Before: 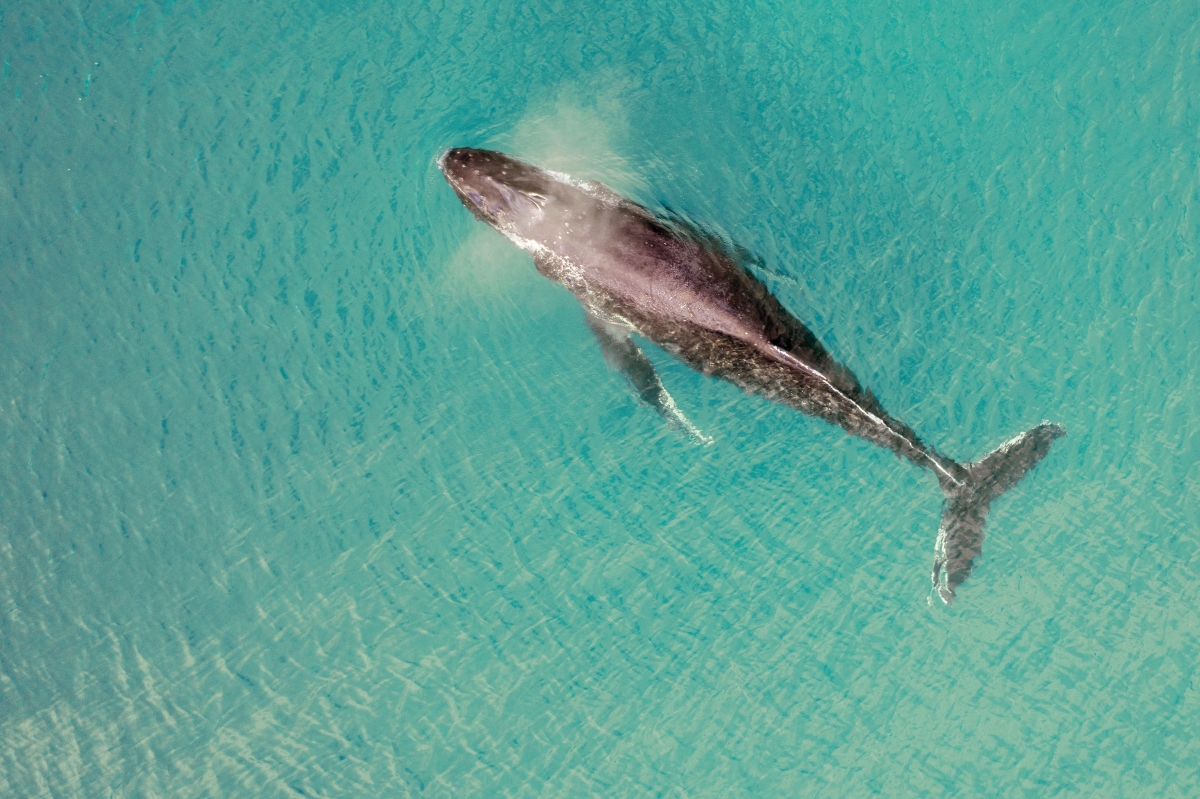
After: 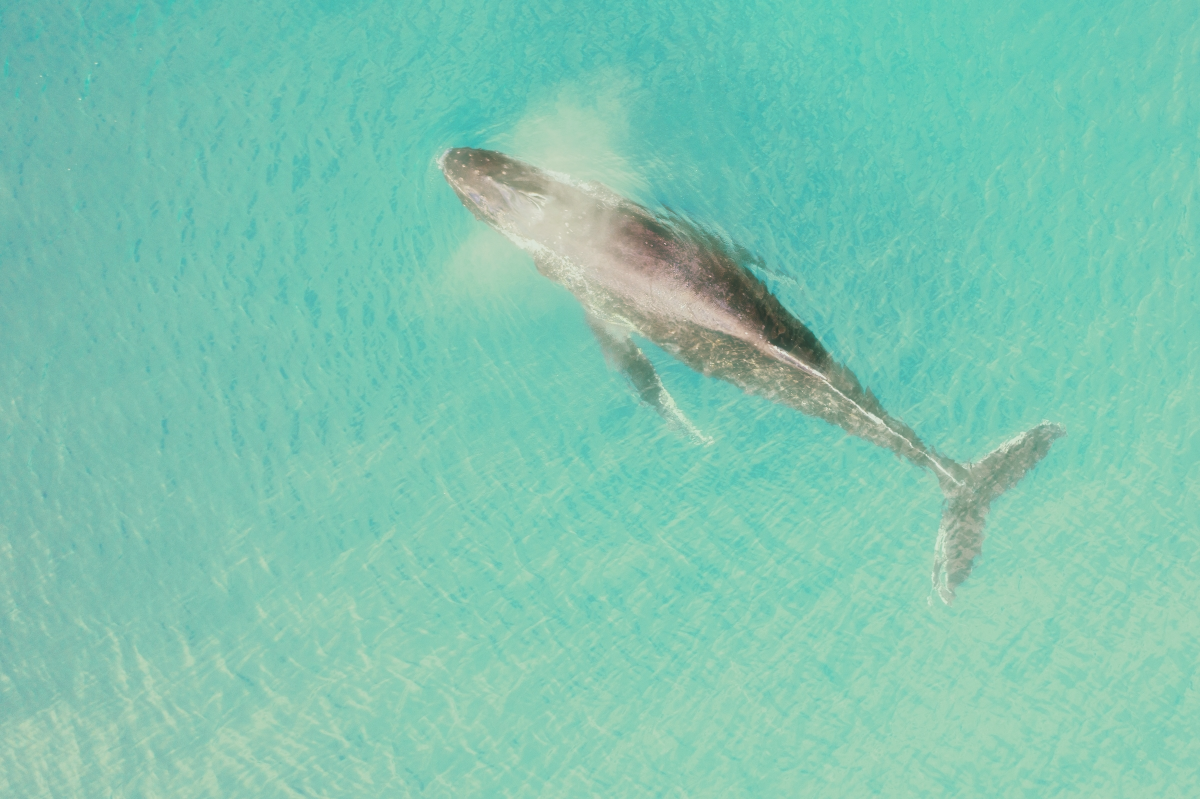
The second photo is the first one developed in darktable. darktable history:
color balance rgb: shadows lift › luminance -20.118%, highlights gain › luminance 0.765%, highlights gain › chroma 0.439%, highlights gain › hue 42.74°, linear chroma grading › shadows 15.785%, perceptual saturation grading › global saturation 35.767%, perceptual saturation grading › shadows 36.226%, perceptual brilliance grading › global brilliance 24.257%
haze removal: strength -0.896, distance 0.224, compatibility mode true, adaptive false
tone equalizer: edges refinement/feathering 500, mask exposure compensation -1.57 EV, preserve details guided filter
filmic rgb: black relative exposure -7.75 EV, white relative exposure 4.35 EV, hardness 3.75, latitude 38.9%, contrast 0.982, highlights saturation mix 8.61%, shadows ↔ highlights balance 4.83%
